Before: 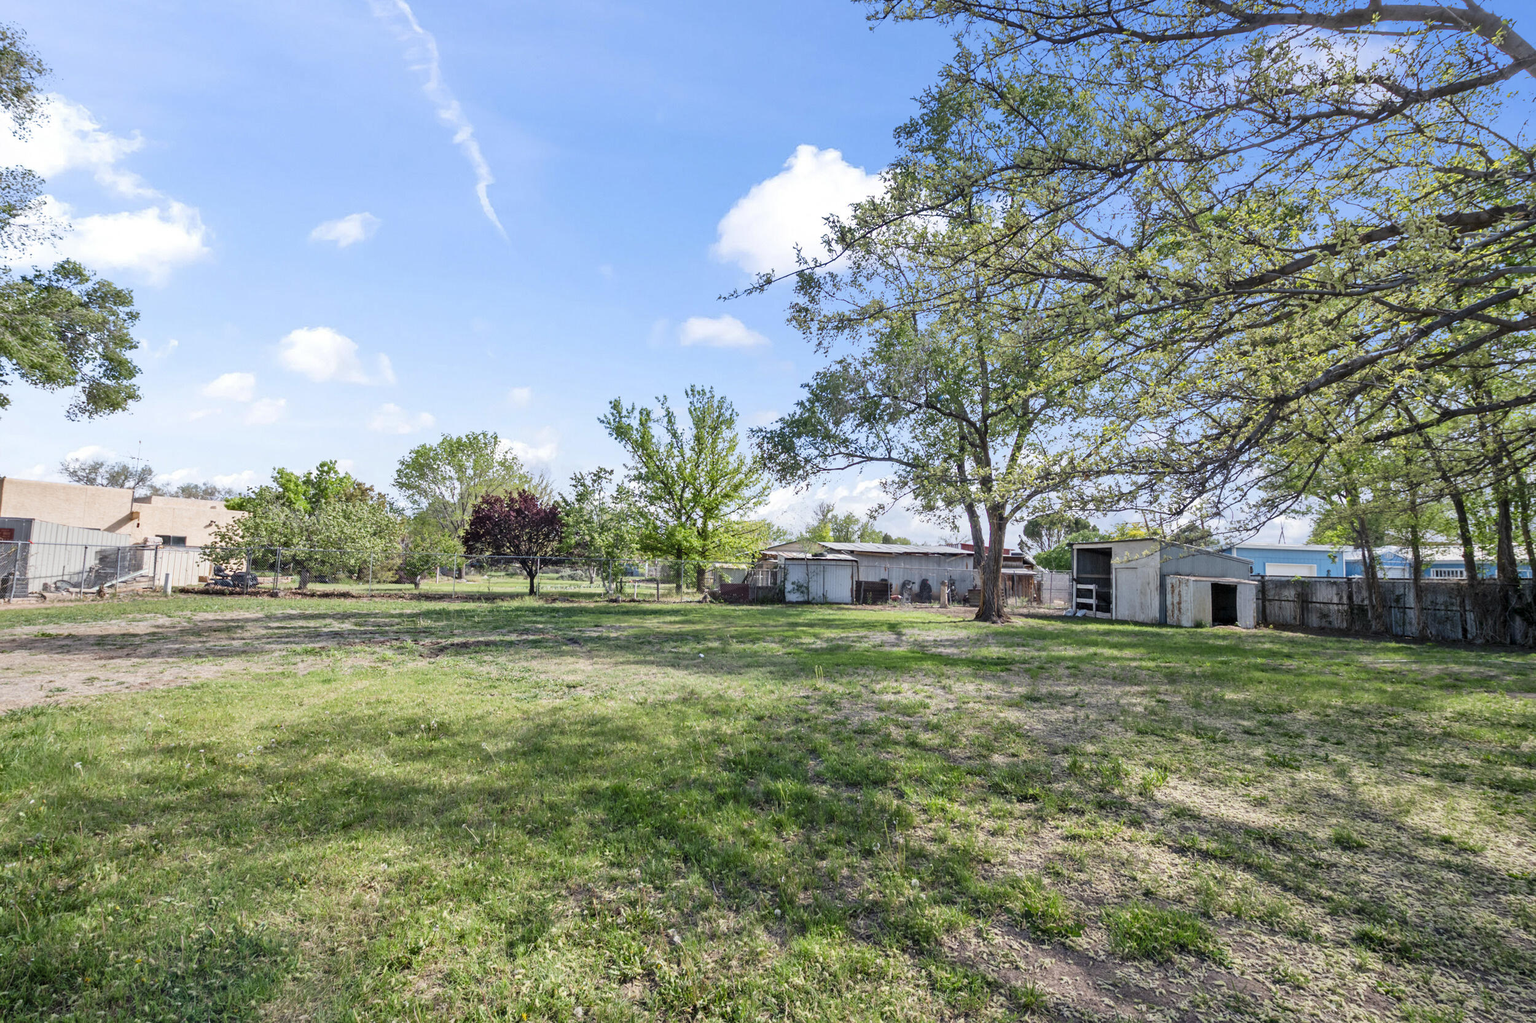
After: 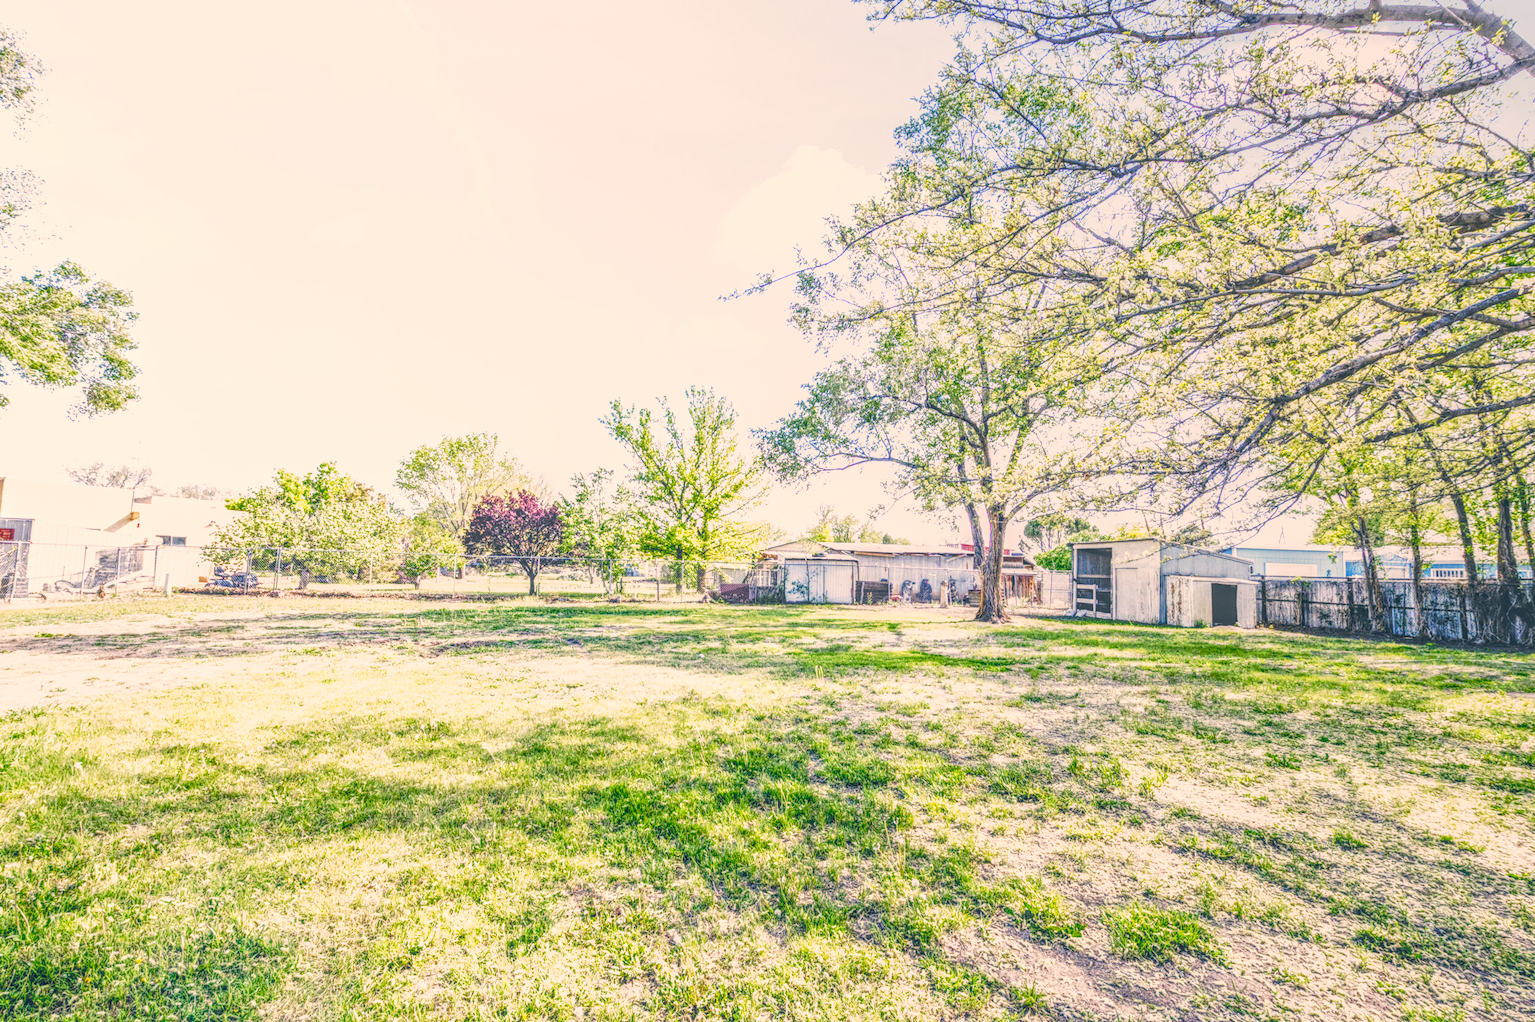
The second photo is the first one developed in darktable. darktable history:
local contrast: highlights 20%, shadows 23%, detail 200%, midtone range 0.2
base curve: curves: ch0 [(0, 0) (0.007, 0.004) (0.027, 0.03) (0.046, 0.07) (0.207, 0.54) (0.442, 0.872) (0.673, 0.972) (1, 1)], preserve colors none
tone curve: curves: ch0 [(0, 0) (0.168, 0.142) (0.359, 0.44) (0.469, 0.544) (0.634, 0.722) (0.858, 0.903) (1, 0.968)]; ch1 [(0, 0) (0.437, 0.453) (0.472, 0.47) (0.502, 0.502) (0.54, 0.534) (0.57, 0.592) (0.618, 0.66) (0.699, 0.749) (0.859, 0.919) (1, 1)]; ch2 [(0, 0) (0.33, 0.301) (0.421, 0.443) (0.476, 0.498) (0.505, 0.503) (0.547, 0.557) (0.586, 0.634) (0.608, 0.676) (1, 1)], preserve colors none
color correction: highlights a* 10.38, highlights b* 13.89, shadows a* -10.23, shadows b* -15.09
